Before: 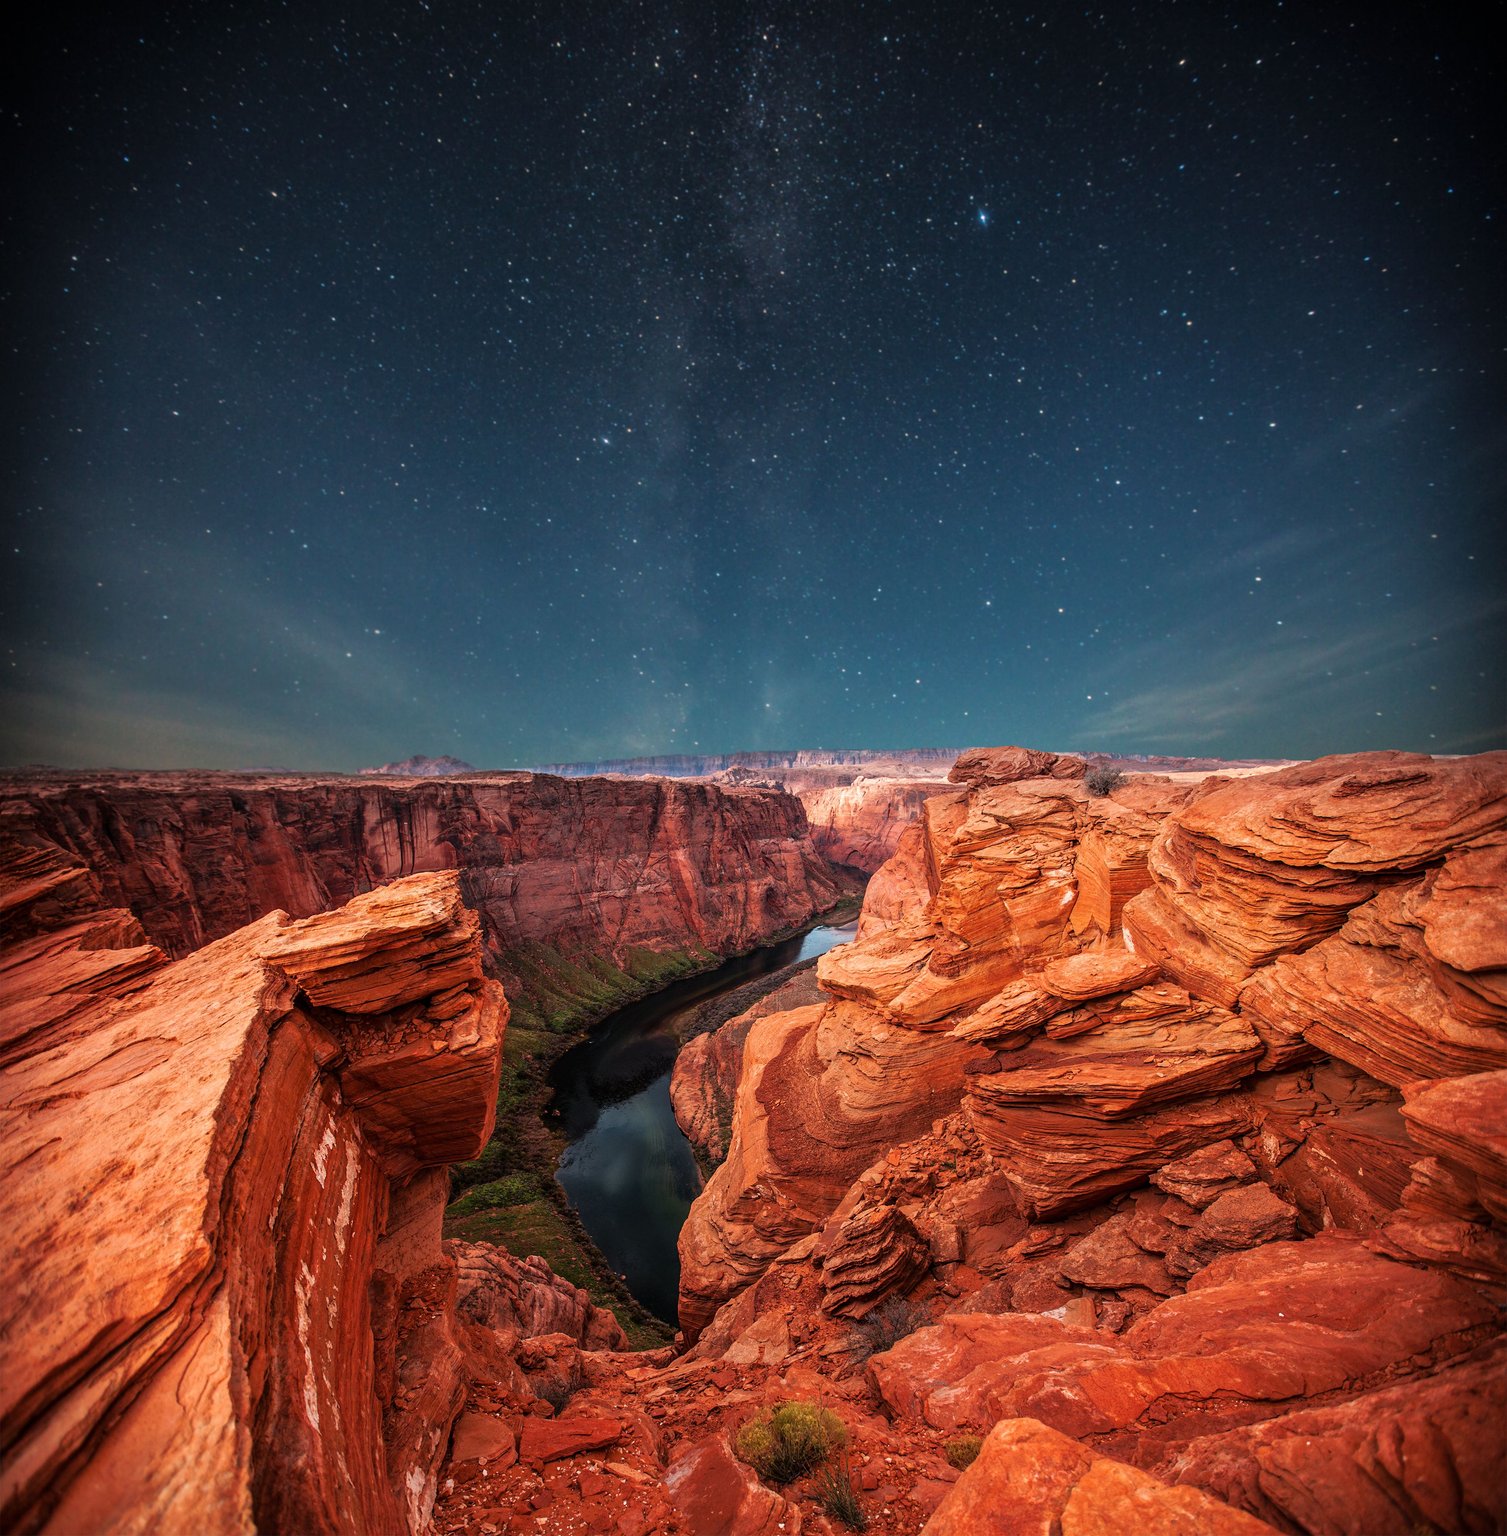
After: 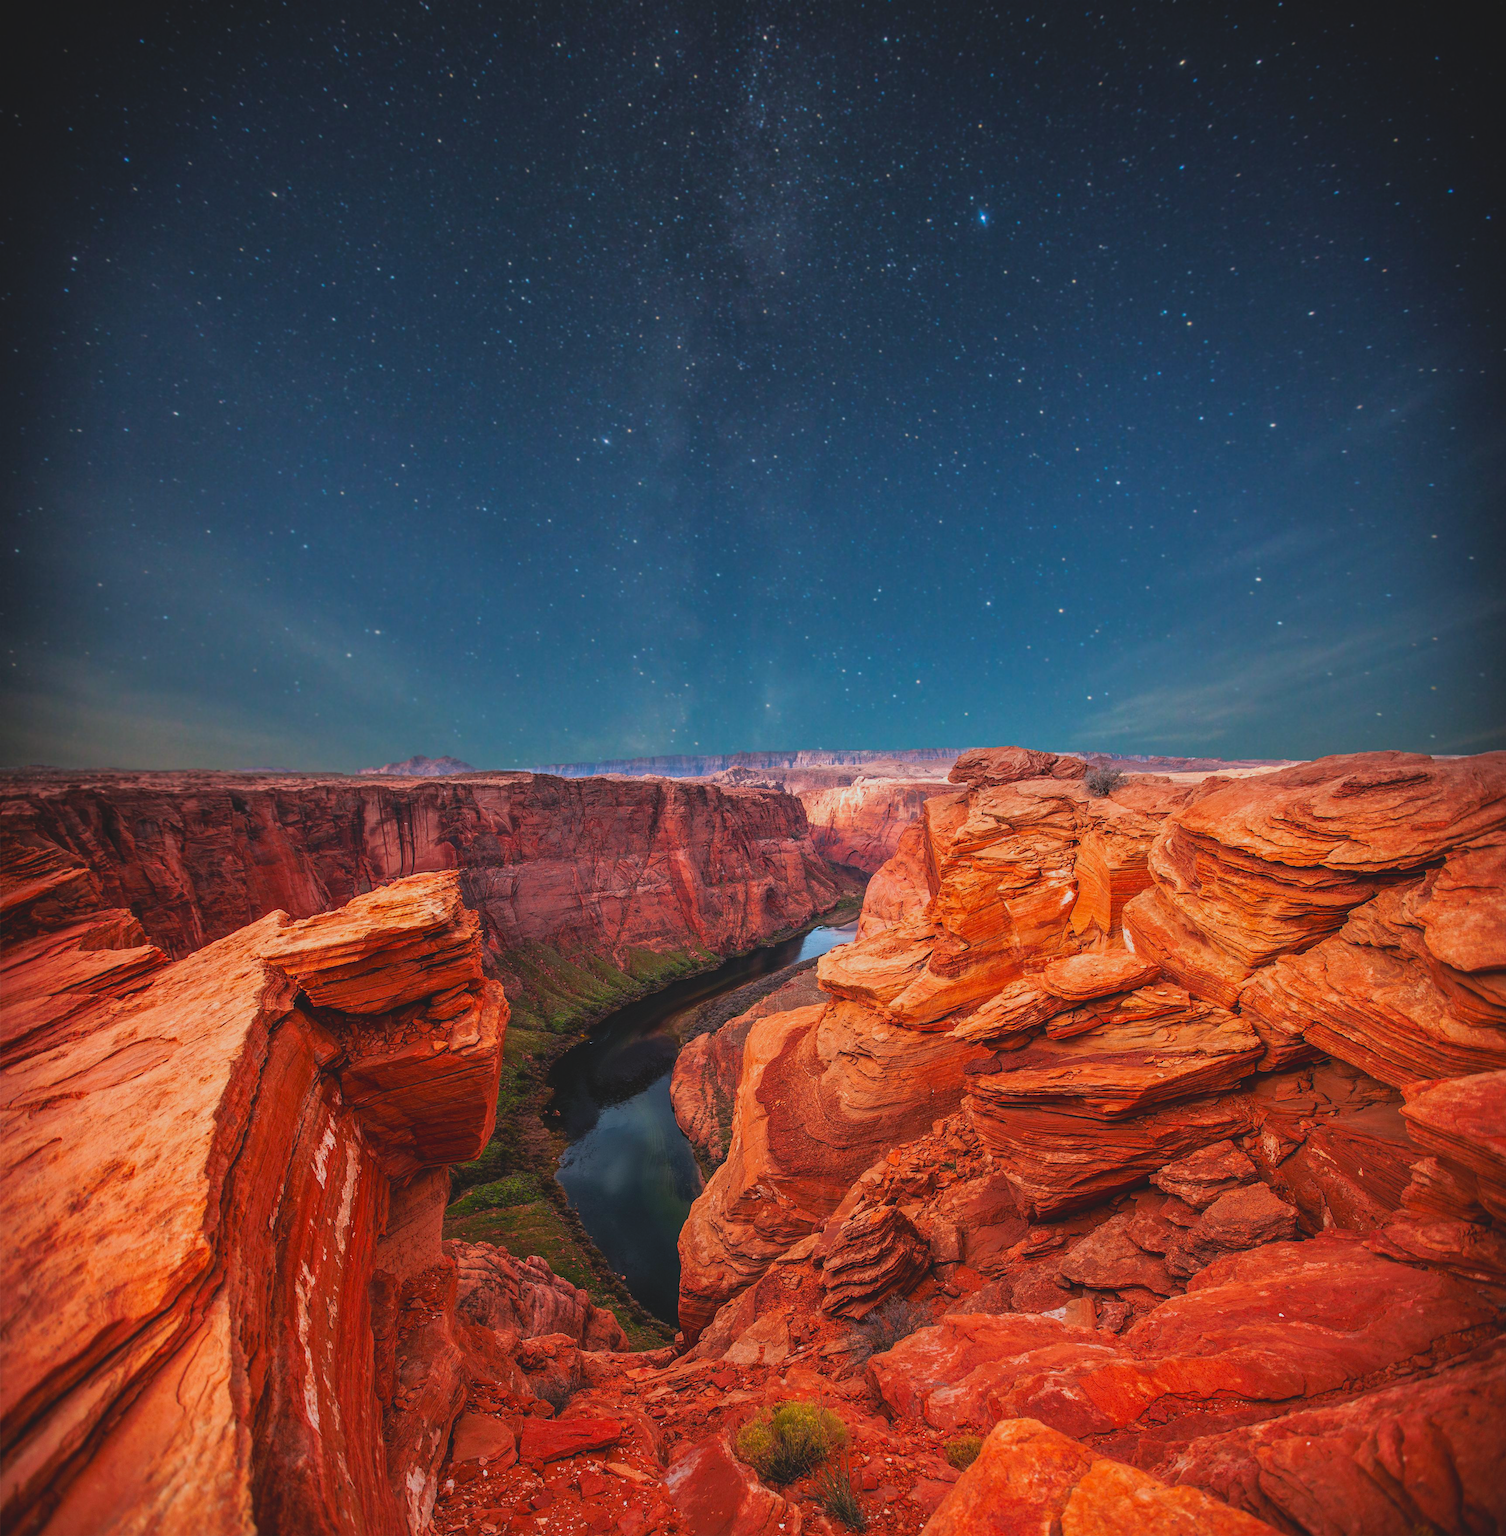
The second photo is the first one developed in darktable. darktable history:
white balance: red 0.967, blue 1.049
contrast brightness saturation: contrast -0.19, saturation 0.19
